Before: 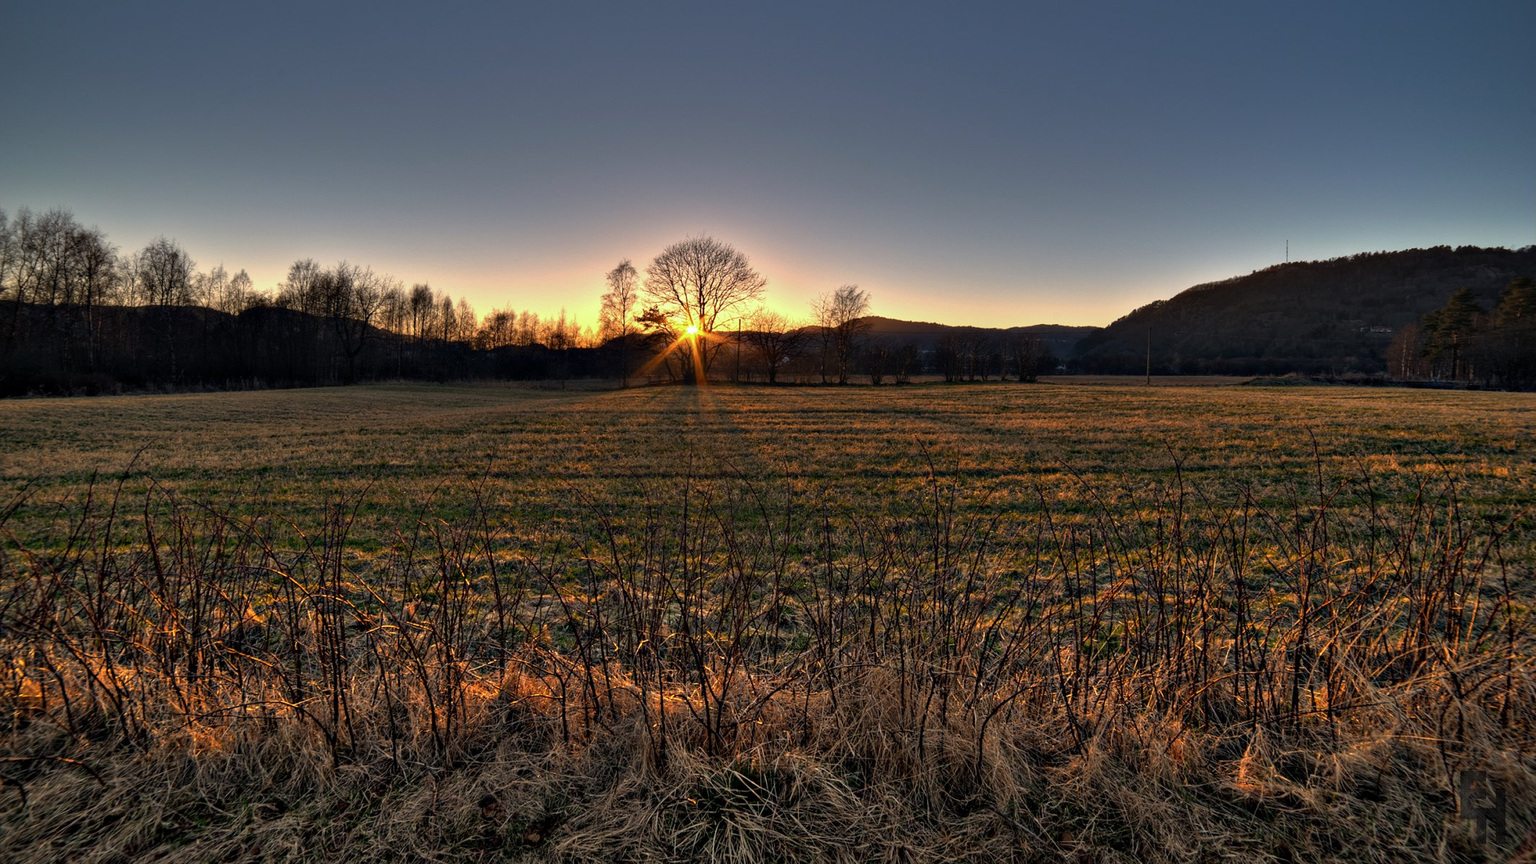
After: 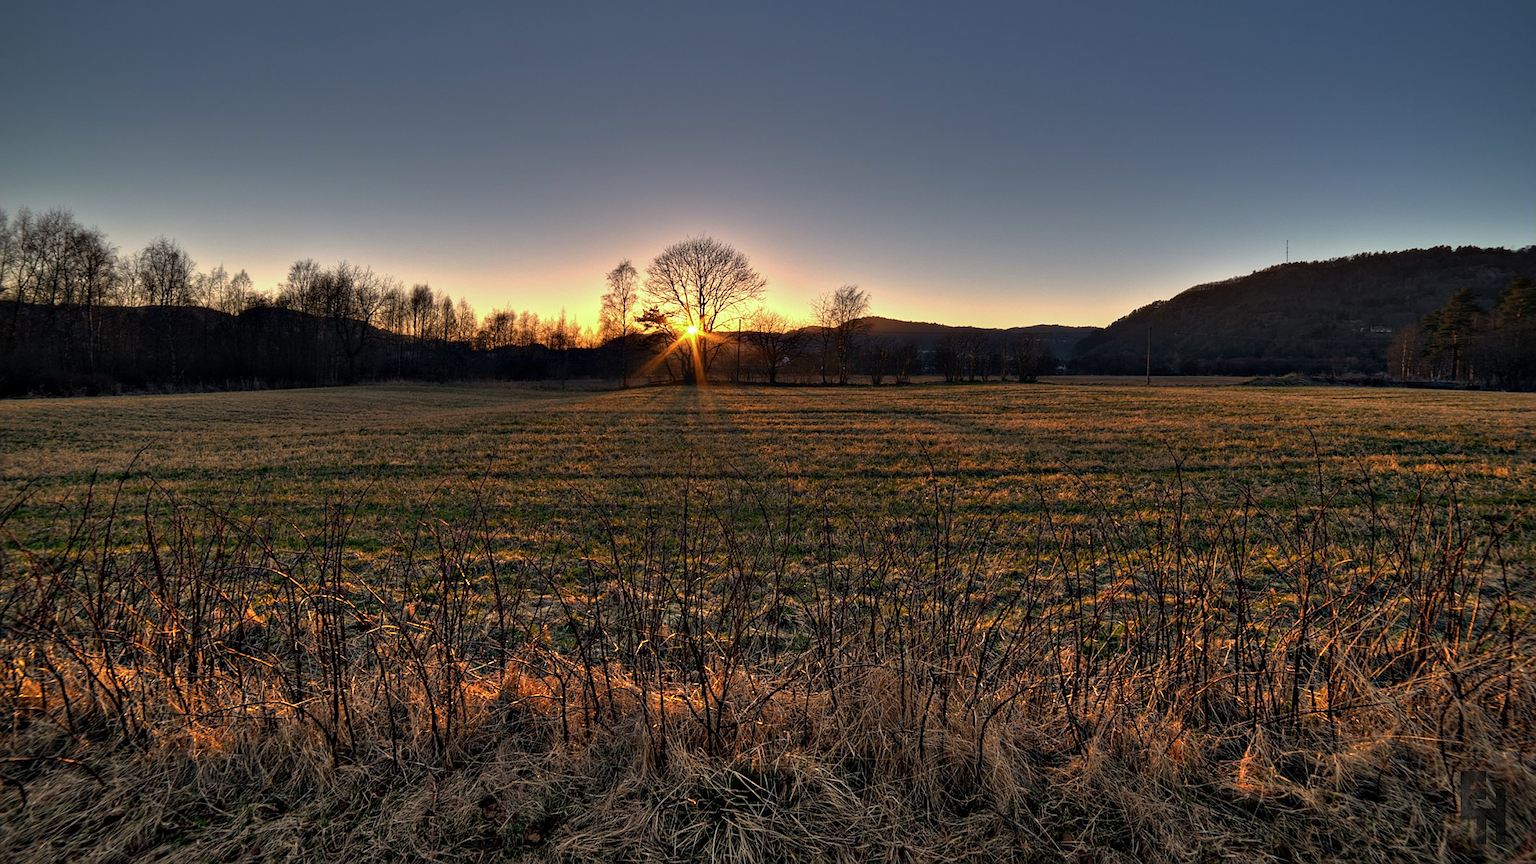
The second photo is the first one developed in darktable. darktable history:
sharpen: radius 1.272, amount 0.289, threshold 0.123
